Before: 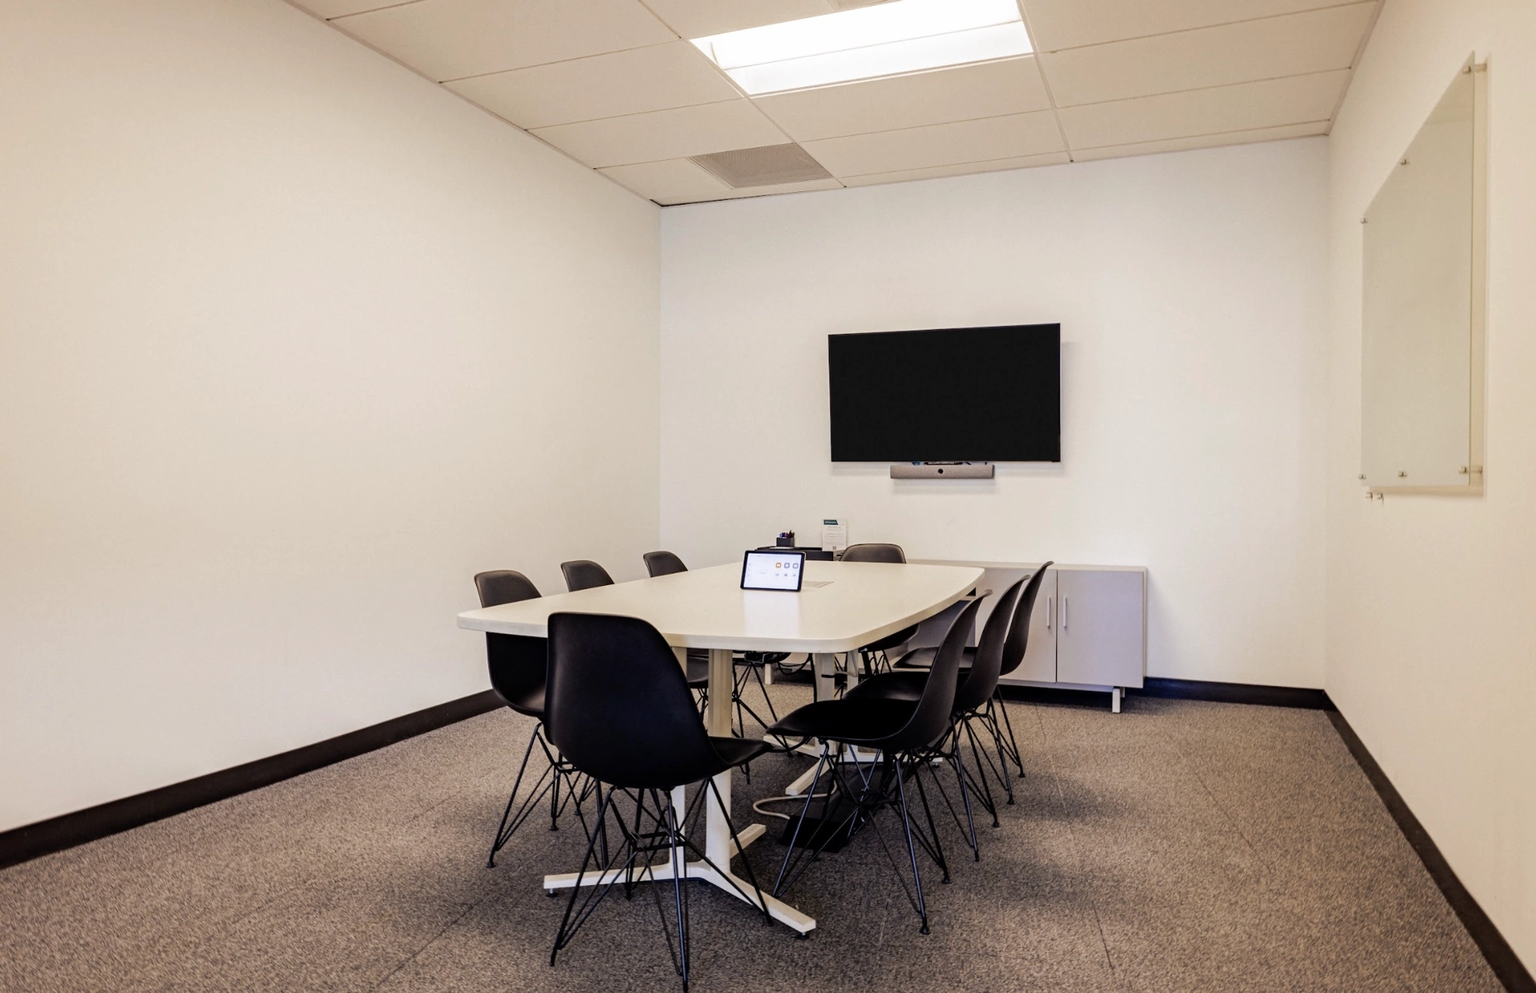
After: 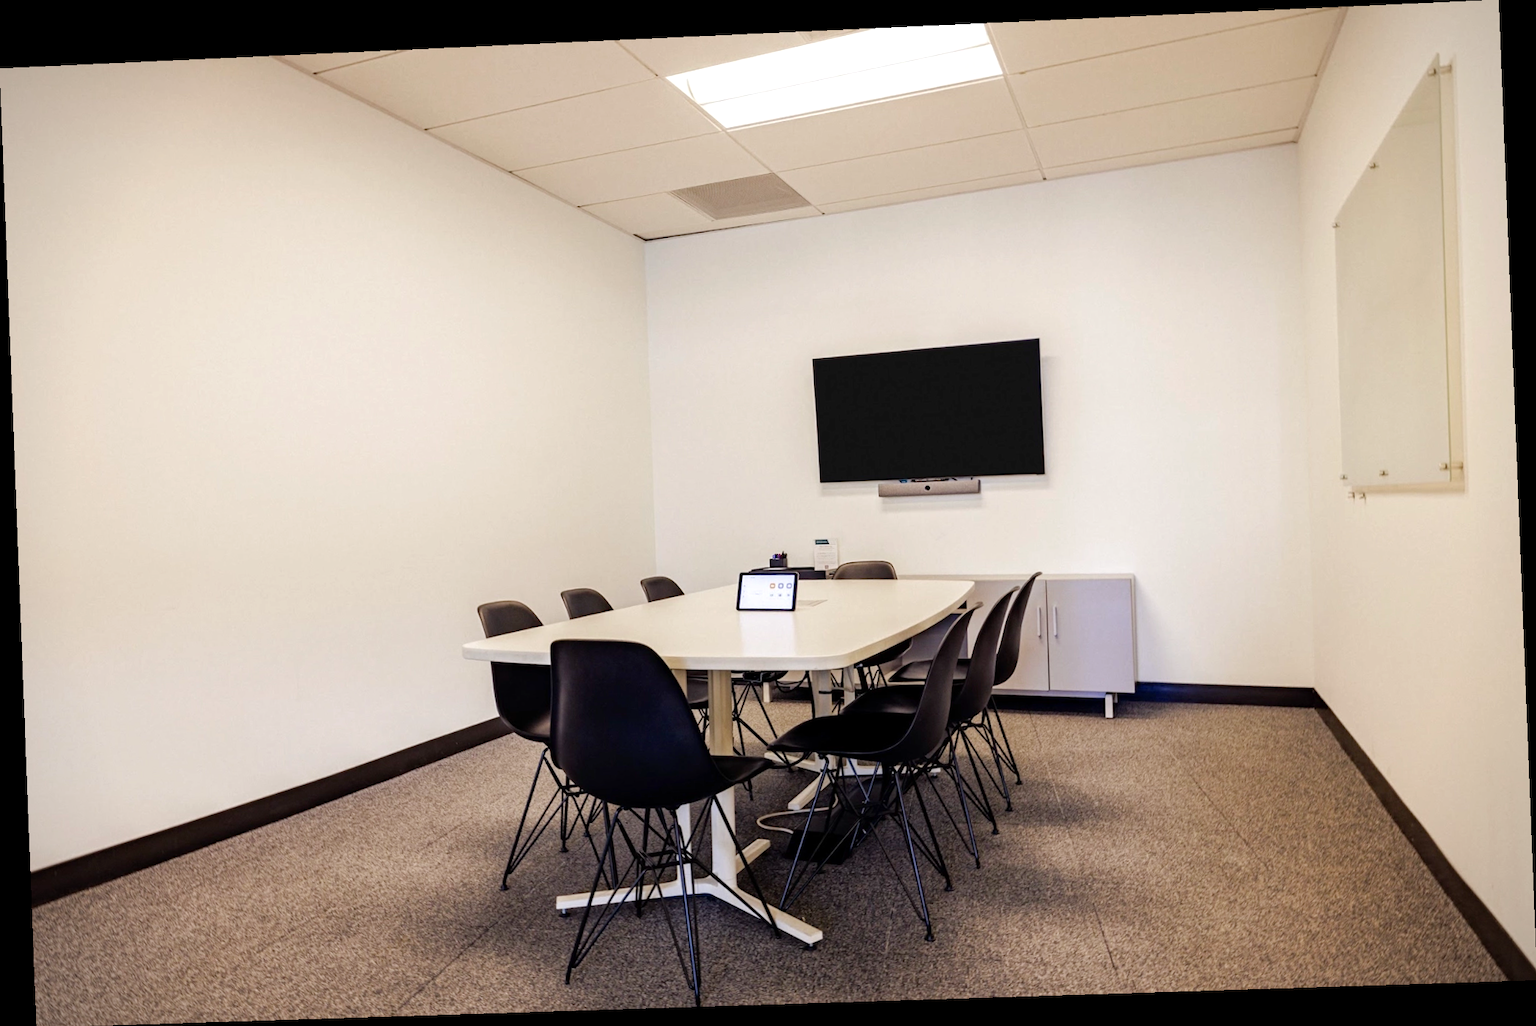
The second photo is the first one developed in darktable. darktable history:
color balance rgb: linear chroma grading › shadows 32%, linear chroma grading › global chroma -2%, linear chroma grading › mid-tones 4%, perceptual saturation grading › global saturation -2%, perceptual saturation grading › highlights -8%, perceptual saturation grading › mid-tones 8%, perceptual saturation grading › shadows 4%, perceptual brilliance grading › highlights 8%, perceptual brilliance grading › mid-tones 4%, perceptual brilliance grading › shadows 2%, global vibrance 16%, saturation formula JzAzBz (2021)
vignetting: fall-off start 91.19%
rotate and perspective: rotation -2.22°, lens shift (horizontal) -0.022, automatic cropping off
